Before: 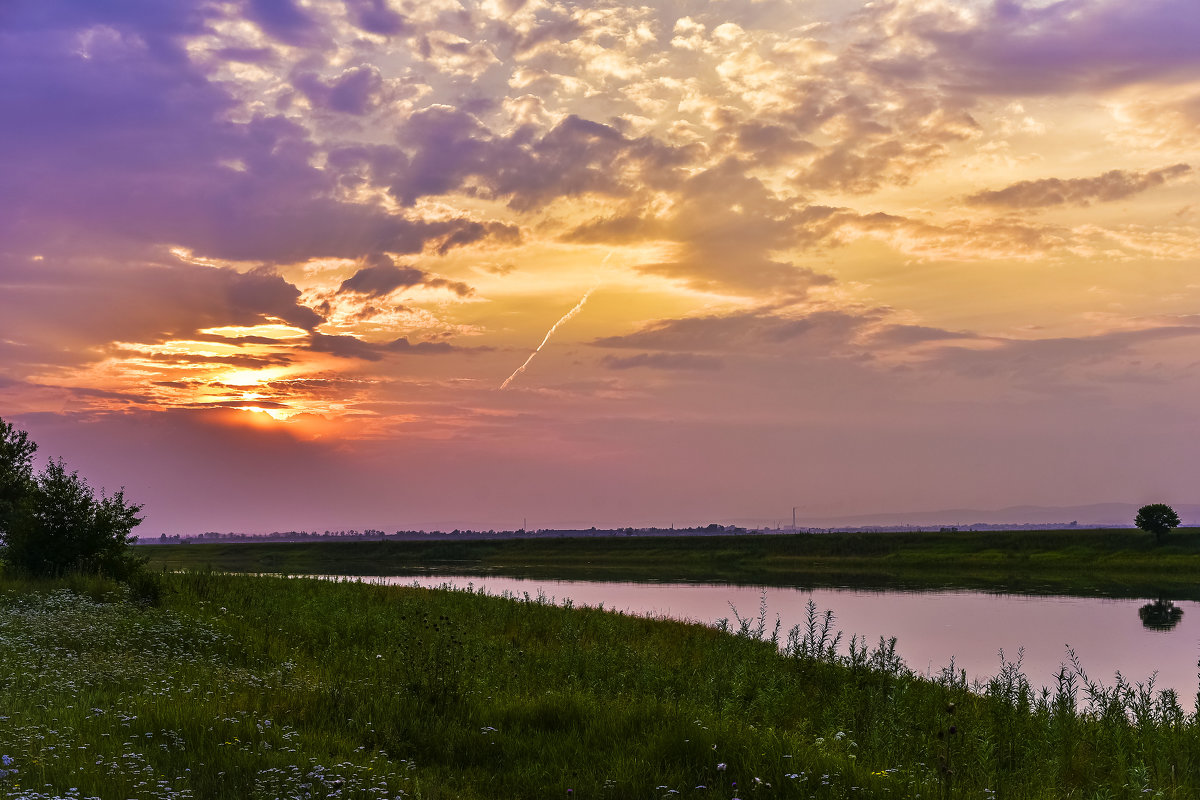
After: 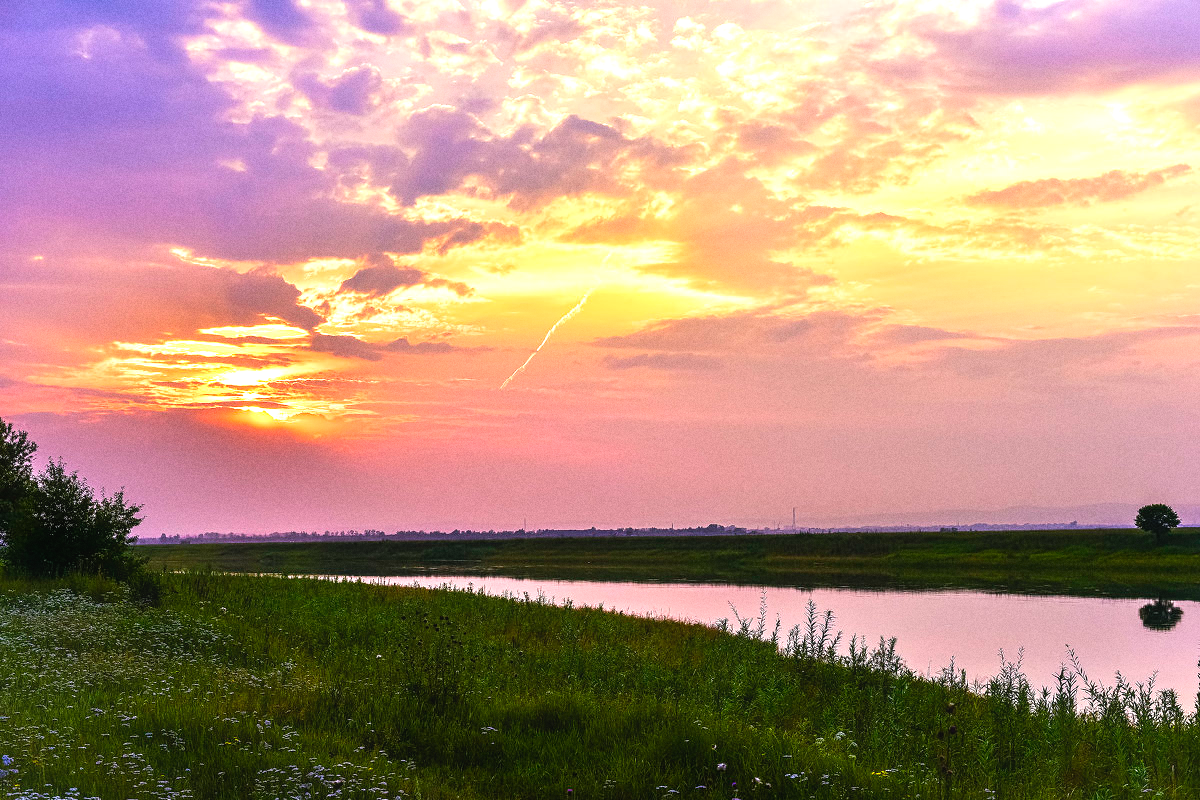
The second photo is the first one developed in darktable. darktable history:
grain: on, module defaults
exposure: black level correction -0.001, exposure 0.9 EV, compensate exposure bias true, compensate highlight preservation false
contrast equalizer: y [[0.5, 0.486, 0.447, 0.446, 0.489, 0.5], [0.5 ×6], [0.5 ×6], [0 ×6], [0 ×6]]
